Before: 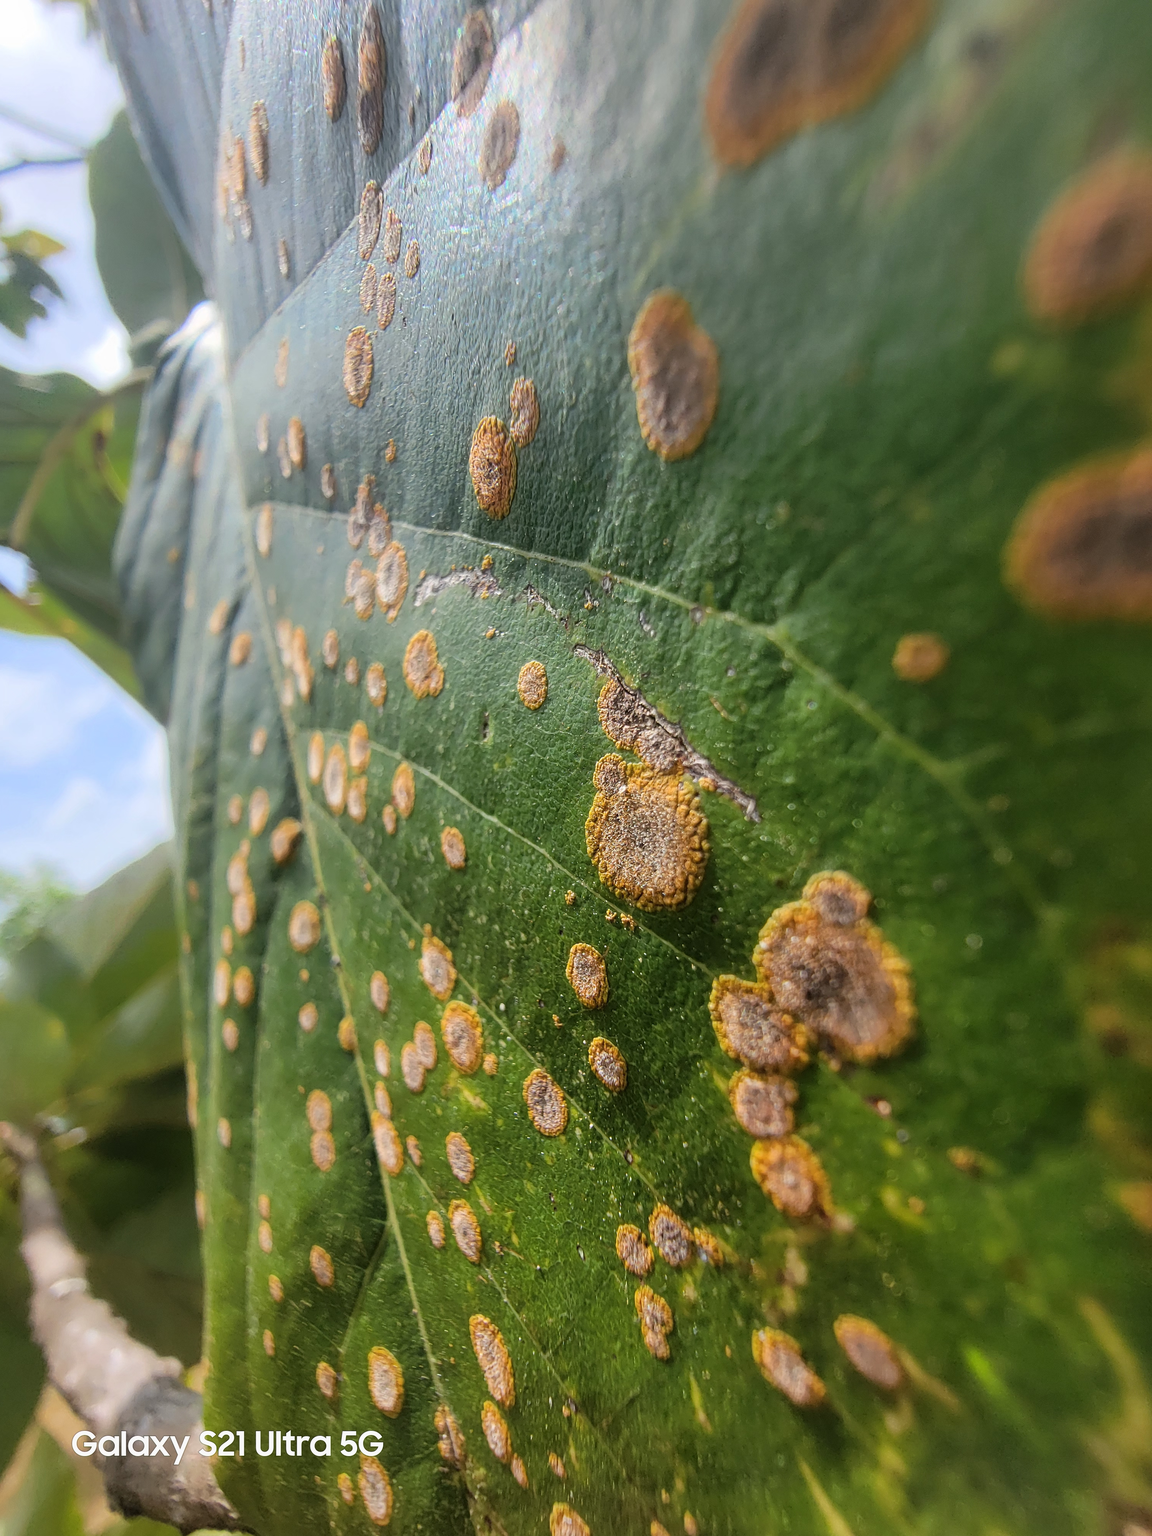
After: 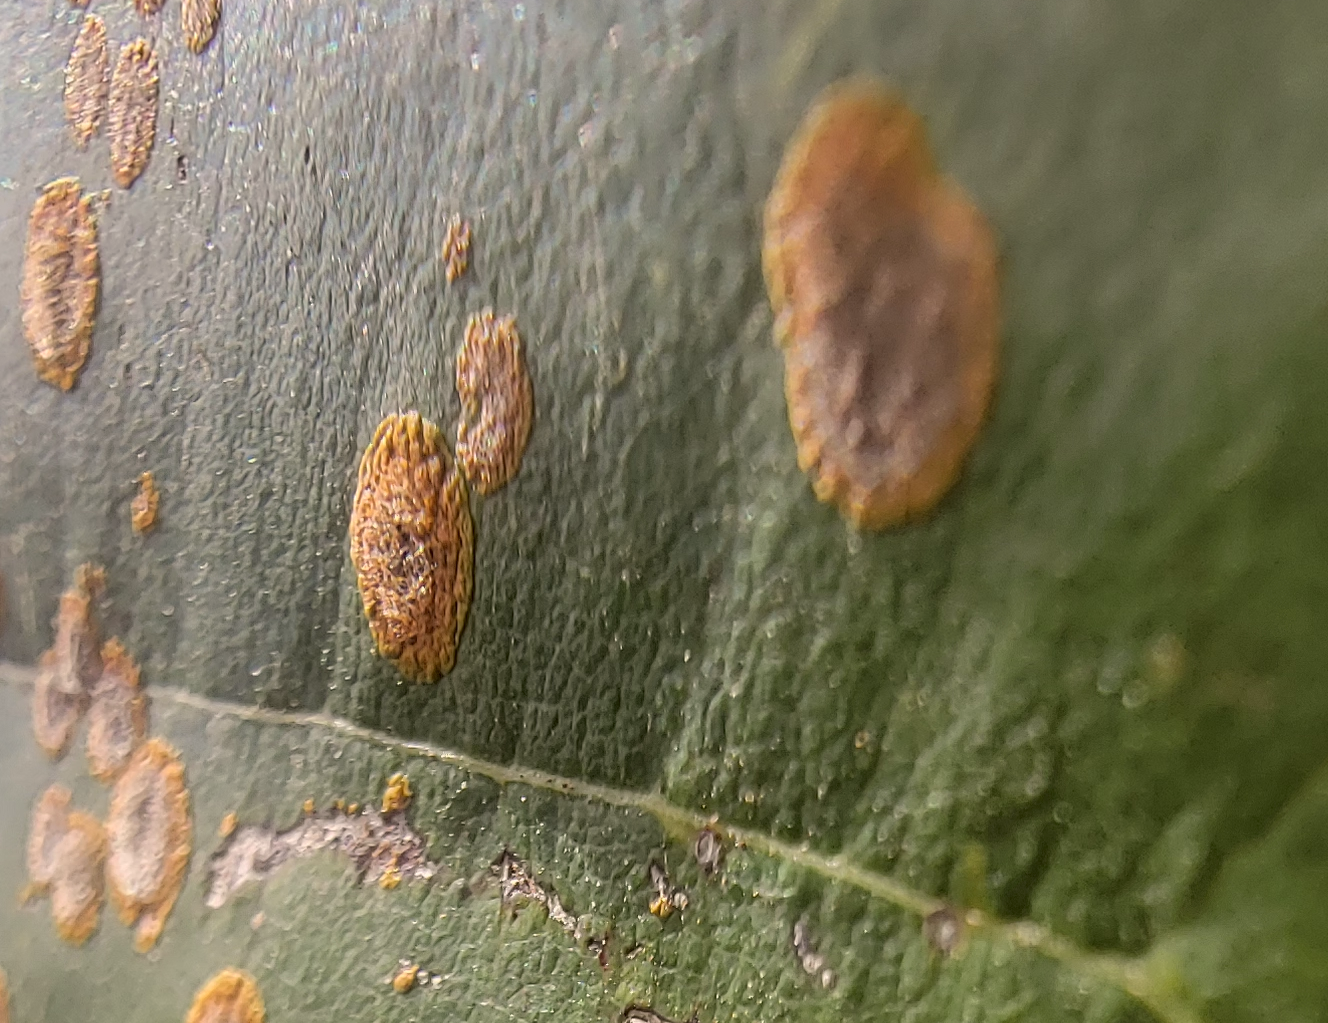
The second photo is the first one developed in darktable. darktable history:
color correction: highlights a* 6.77, highlights b* 7.86, shadows a* 5.34, shadows b* 7.16, saturation 0.909
crop: left 29.084%, top 16.783%, right 26.598%, bottom 57.625%
